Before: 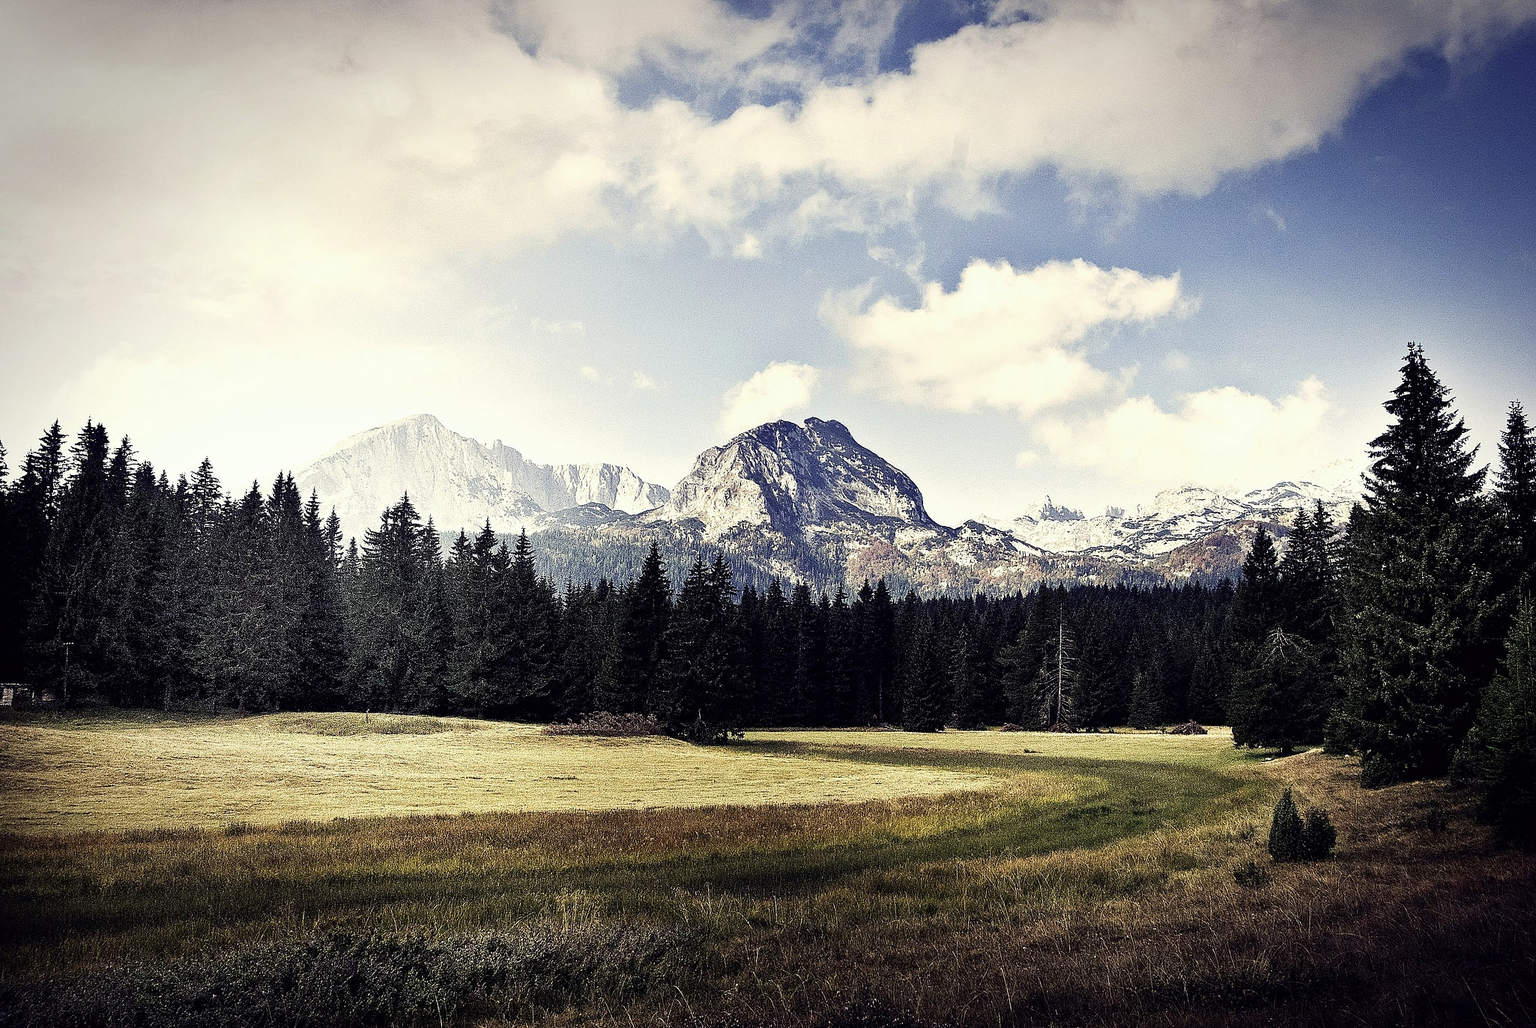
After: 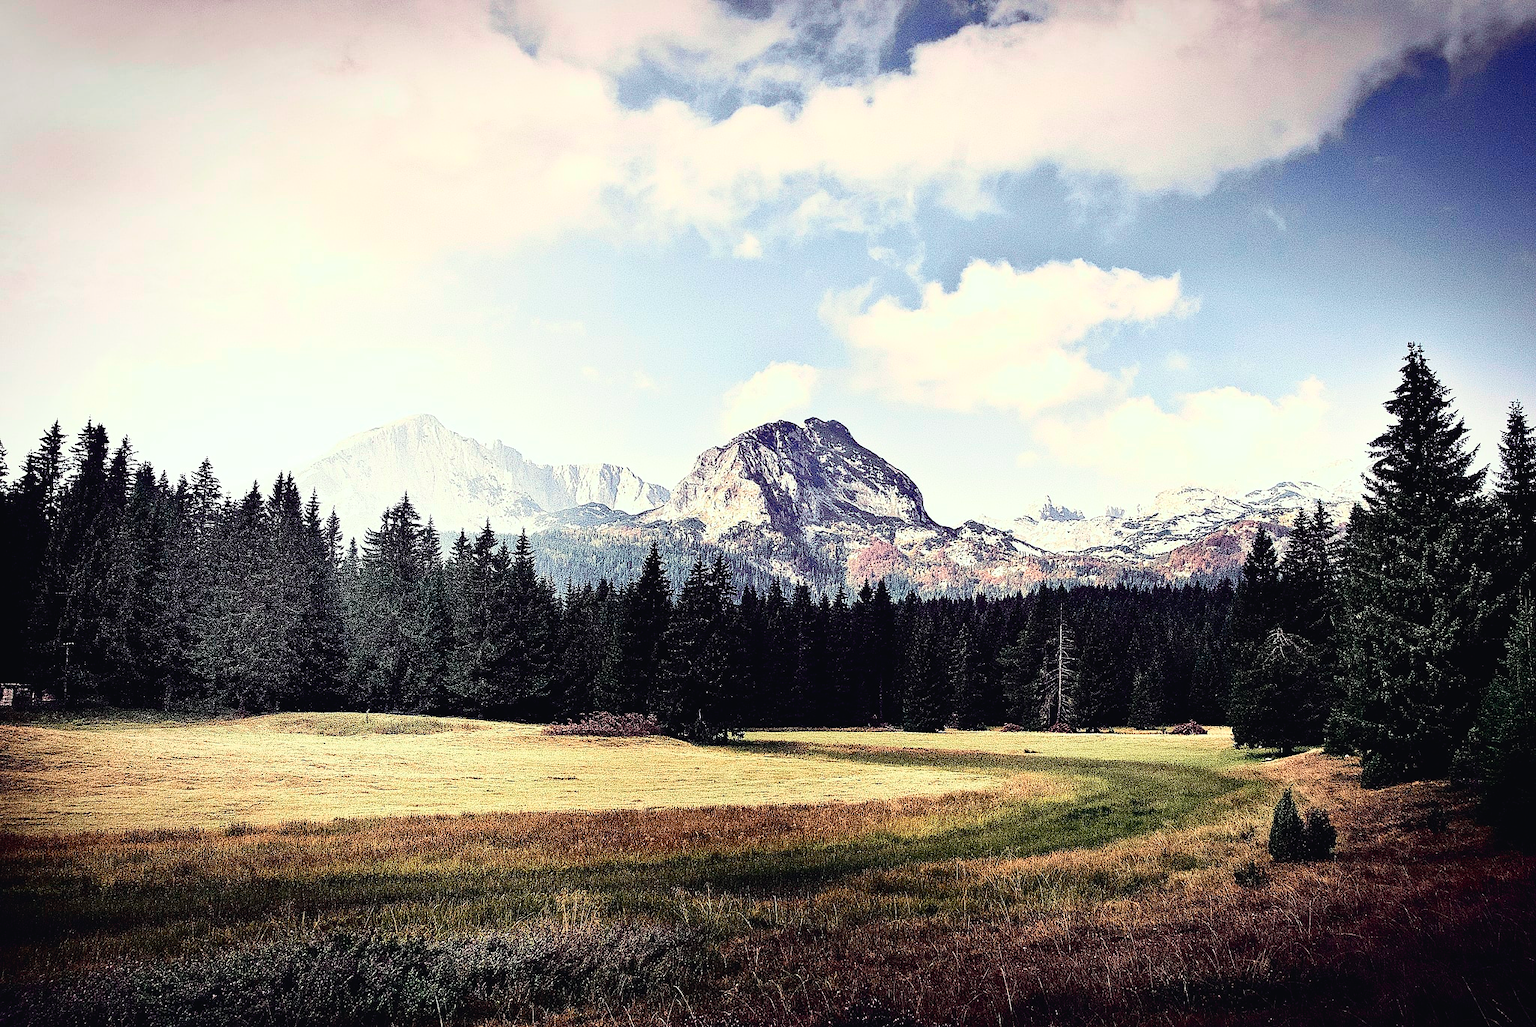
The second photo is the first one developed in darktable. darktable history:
tone curve: curves: ch0 [(0, 0.023) (0.087, 0.065) (0.184, 0.168) (0.45, 0.54) (0.57, 0.683) (0.722, 0.825) (0.877, 0.948) (1, 1)]; ch1 [(0, 0) (0.388, 0.369) (0.44, 0.44) (0.489, 0.481) (0.534, 0.561) (0.657, 0.659) (1, 1)]; ch2 [(0, 0) (0.353, 0.317) (0.408, 0.427) (0.472, 0.46) (0.5, 0.496) (0.537, 0.534) (0.576, 0.592) (0.625, 0.631) (1, 1)], color space Lab, independent channels, preserve colors none
